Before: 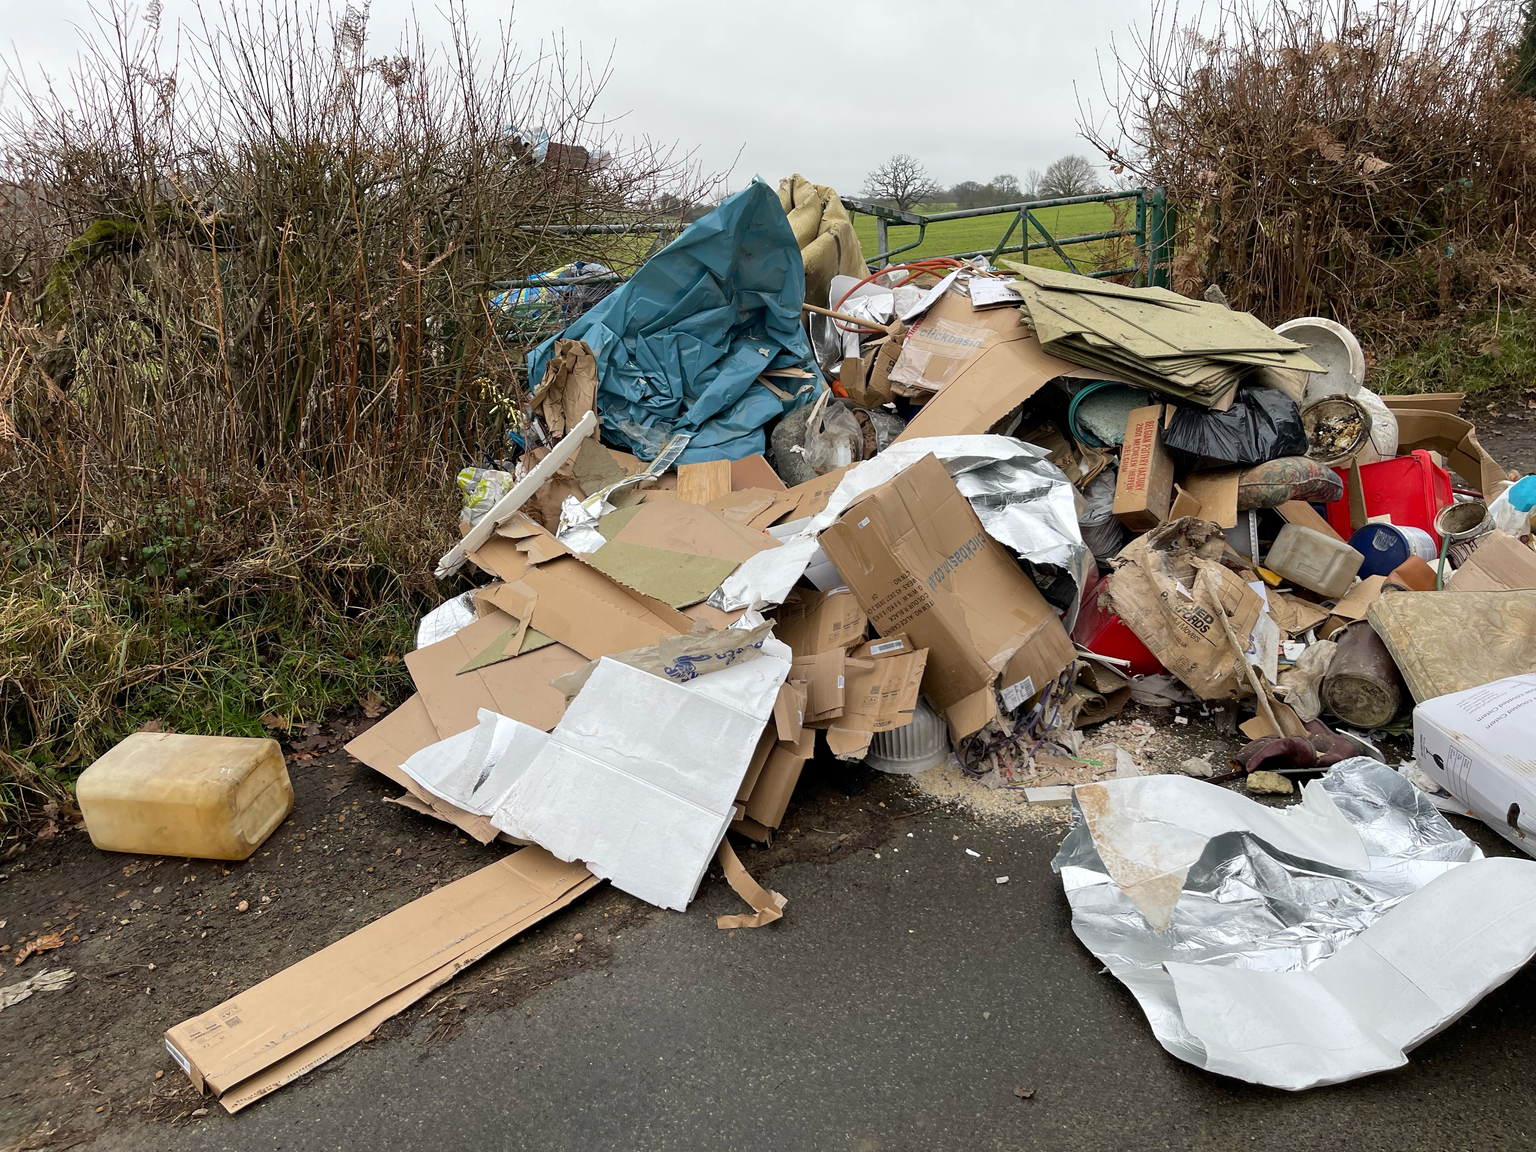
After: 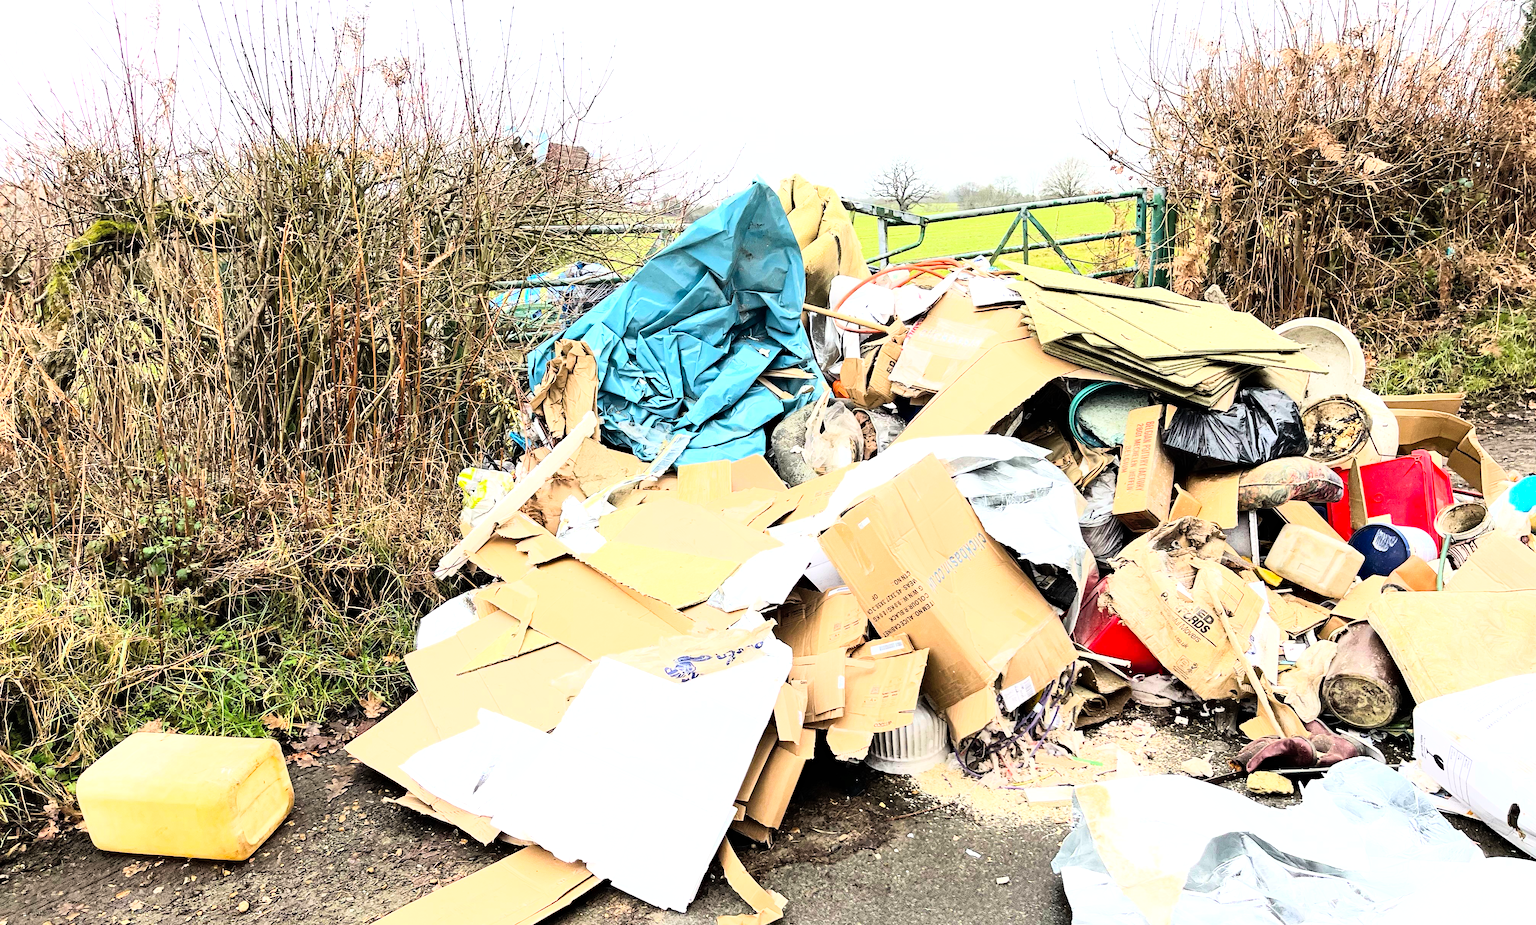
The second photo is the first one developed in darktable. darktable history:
shadows and highlights: shadows 43.06, highlights 6.94
crop: bottom 19.644%
haze removal: compatibility mode true, adaptive false
rgb curve: curves: ch0 [(0, 0) (0.21, 0.15) (0.24, 0.21) (0.5, 0.75) (0.75, 0.96) (0.89, 0.99) (1, 1)]; ch1 [(0, 0.02) (0.21, 0.13) (0.25, 0.2) (0.5, 0.67) (0.75, 0.9) (0.89, 0.97) (1, 1)]; ch2 [(0, 0.02) (0.21, 0.13) (0.25, 0.2) (0.5, 0.67) (0.75, 0.9) (0.89, 0.97) (1, 1)], compensate middle gray true
exposure: black level correction 0, exposure 1.198 EV, compensate exposure bias true, compensate highlight preservation false
